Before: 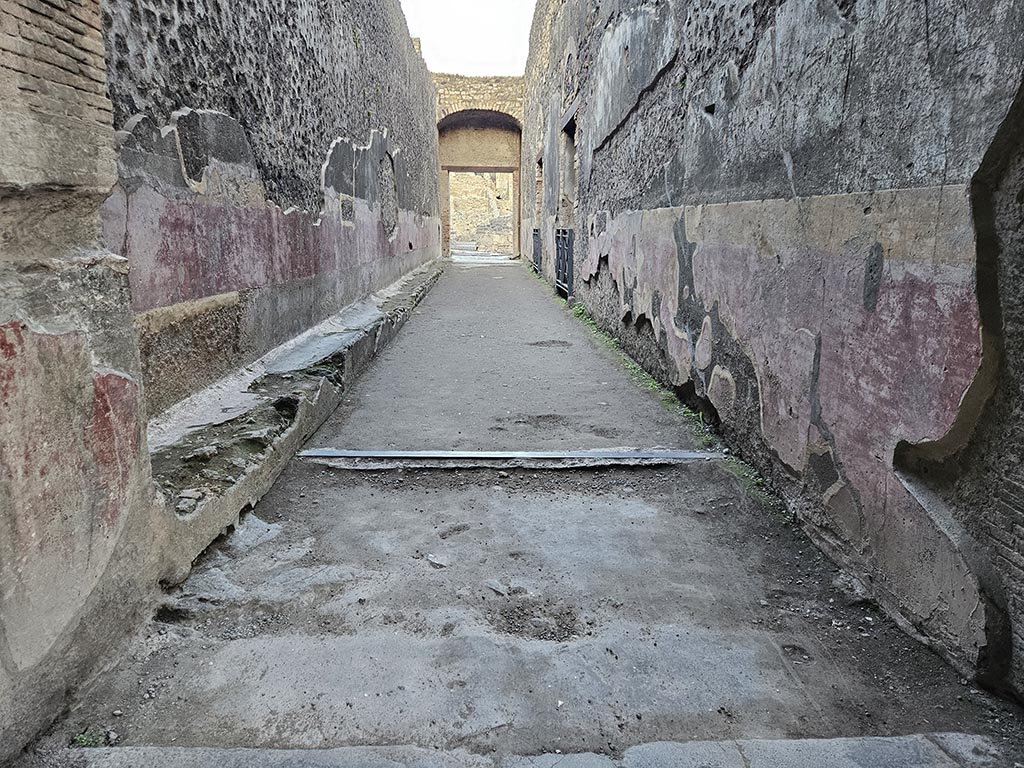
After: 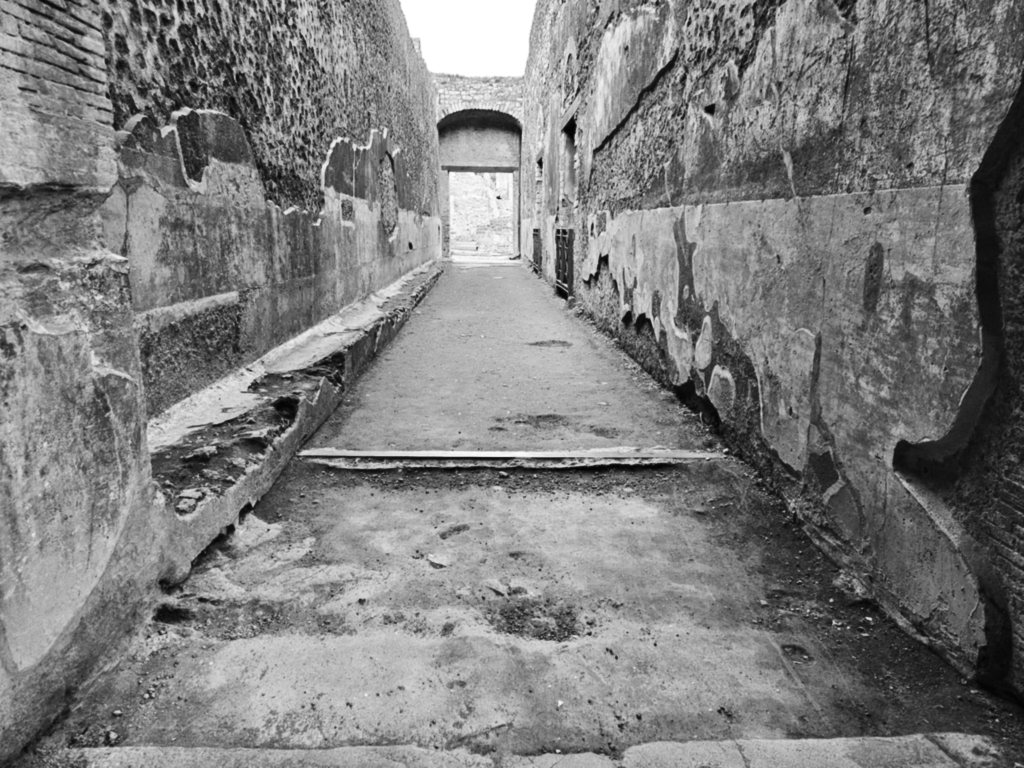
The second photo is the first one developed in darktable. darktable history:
lowpass: radius 0.76, contrast 1.56, saturation 0, unbound 0
shadows and highlights: shadows 12, white point adjustment 1.2, soften with gaussian
